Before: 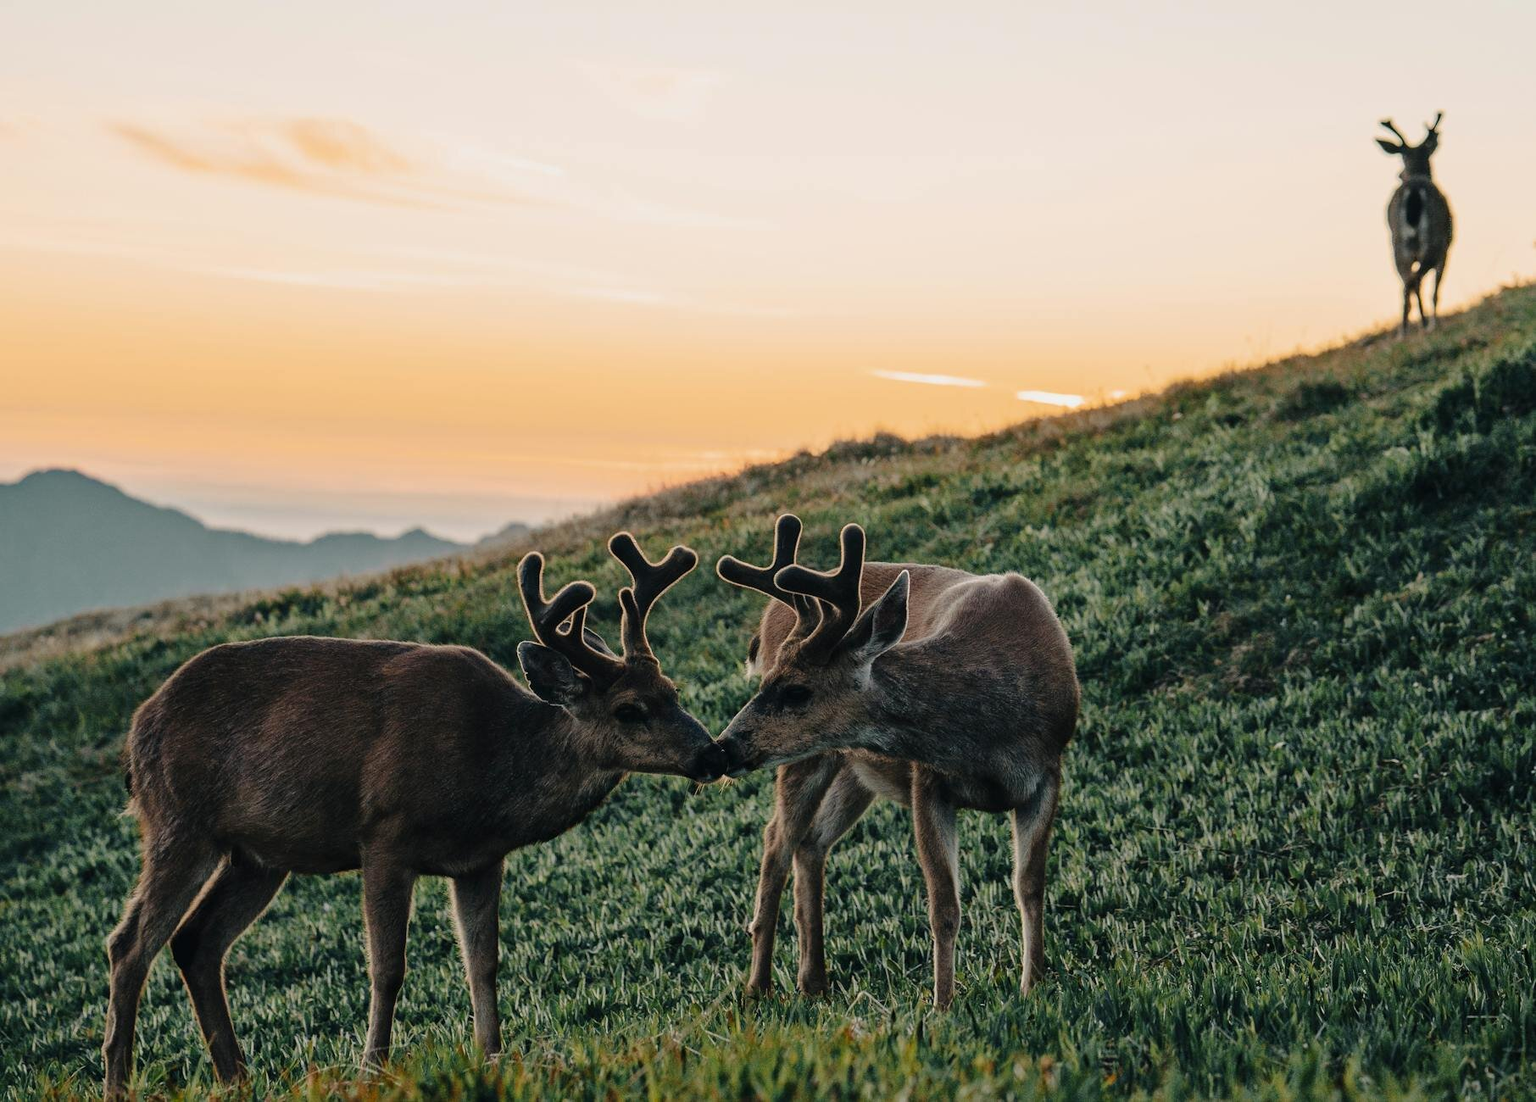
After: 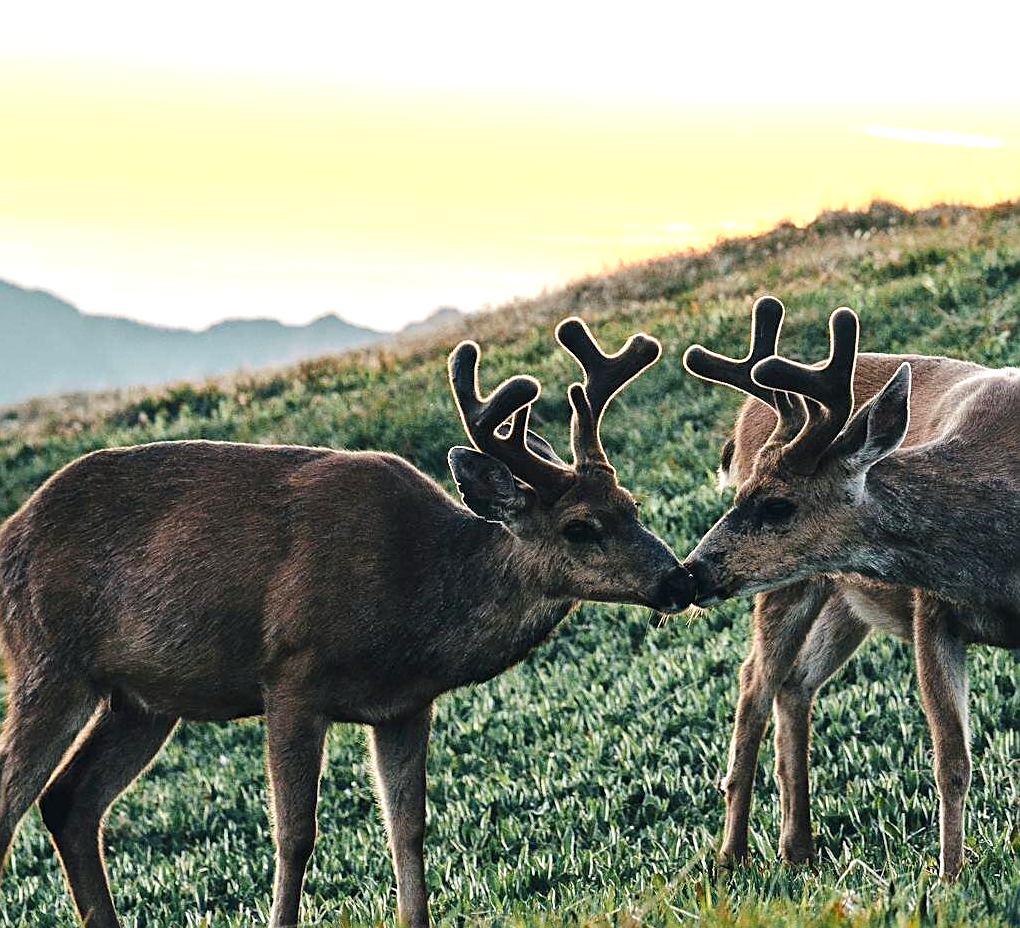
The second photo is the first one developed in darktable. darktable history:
sharpen: on, module defaults
crop: left 8.966%, top 23.852%, right 34.699%, bottom 4.703%
exposure: exposure 0.935 EV, compensate highlight preservation false
levels: levels [0, 0.474, 0.947]
white balance: red 0.983, blue 1.036
